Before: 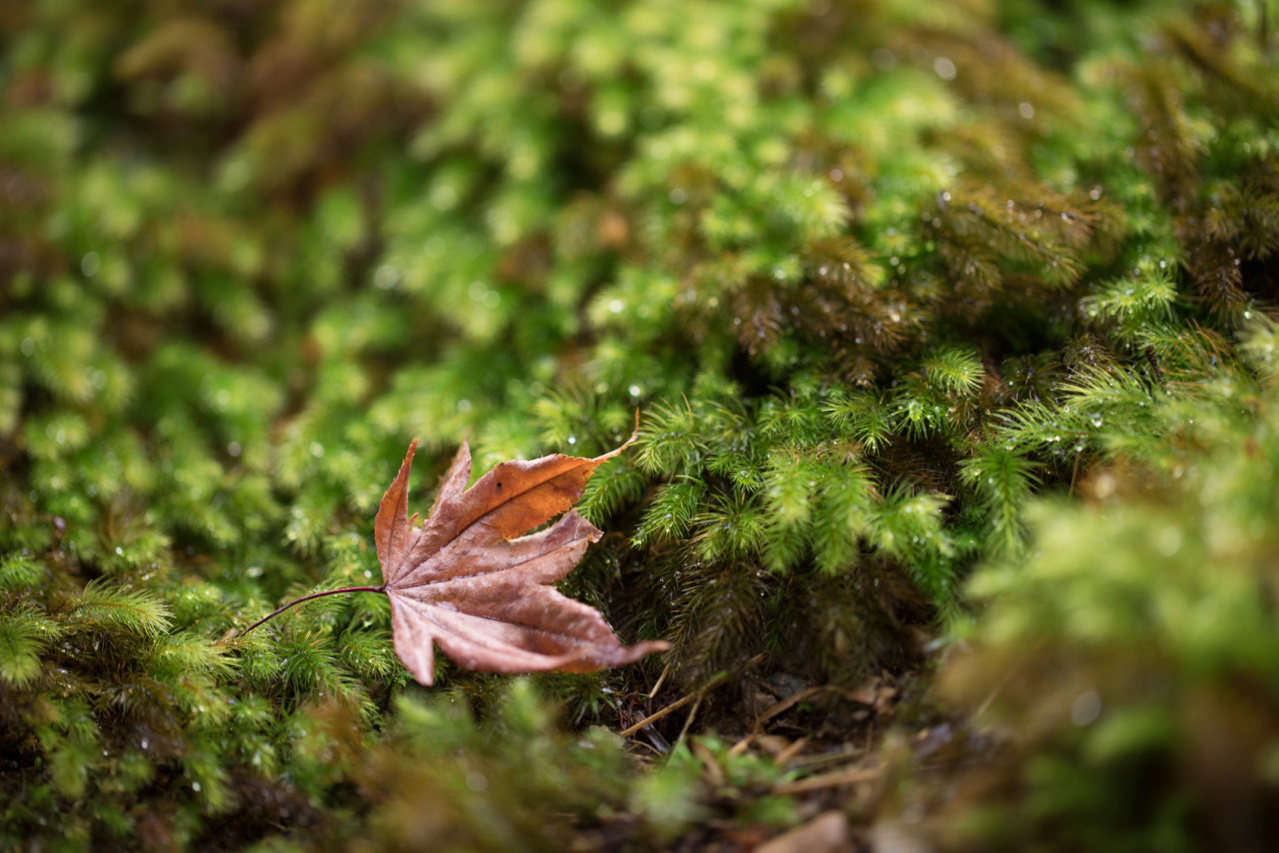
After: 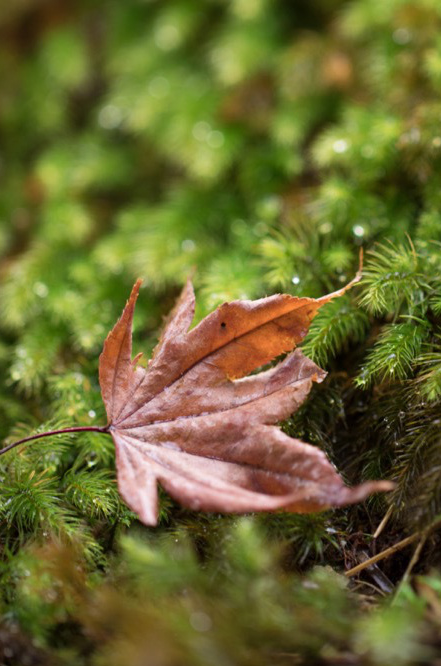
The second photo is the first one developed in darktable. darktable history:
crop and rotate: left 21.655%, top 18.821%, right 43.789%, bottom 2.994%
